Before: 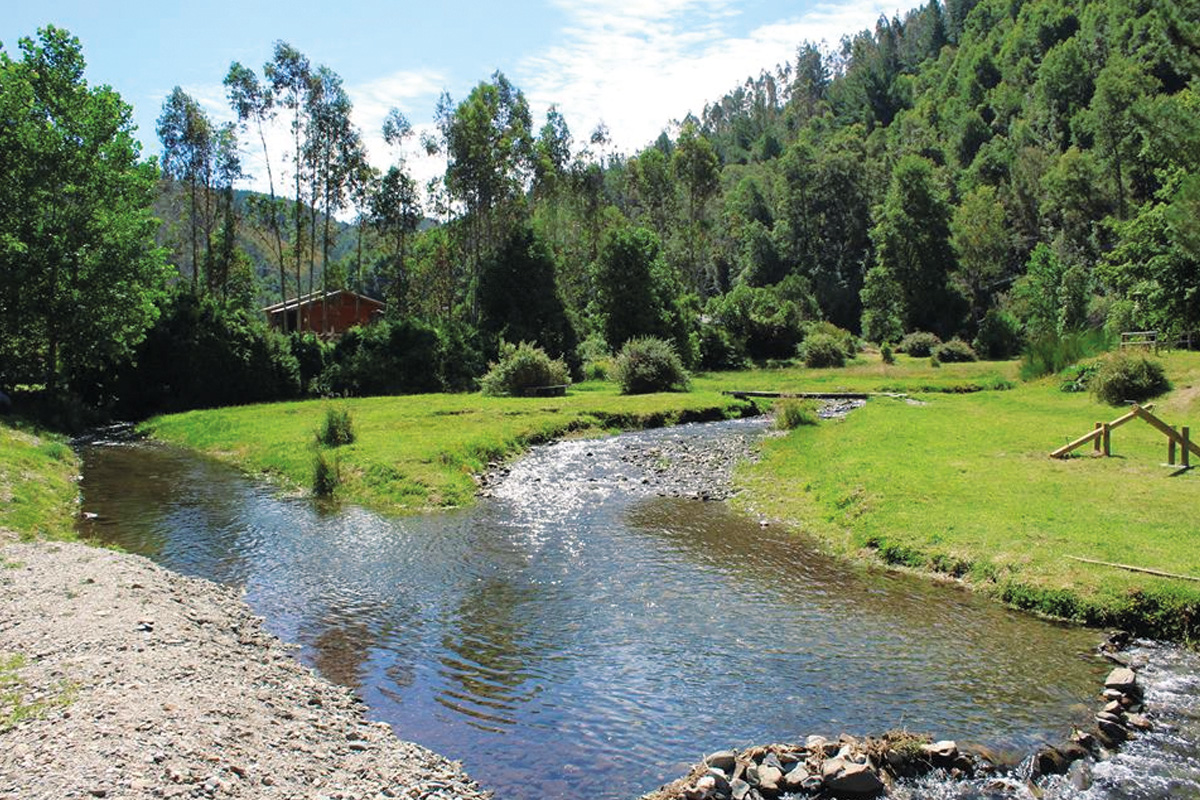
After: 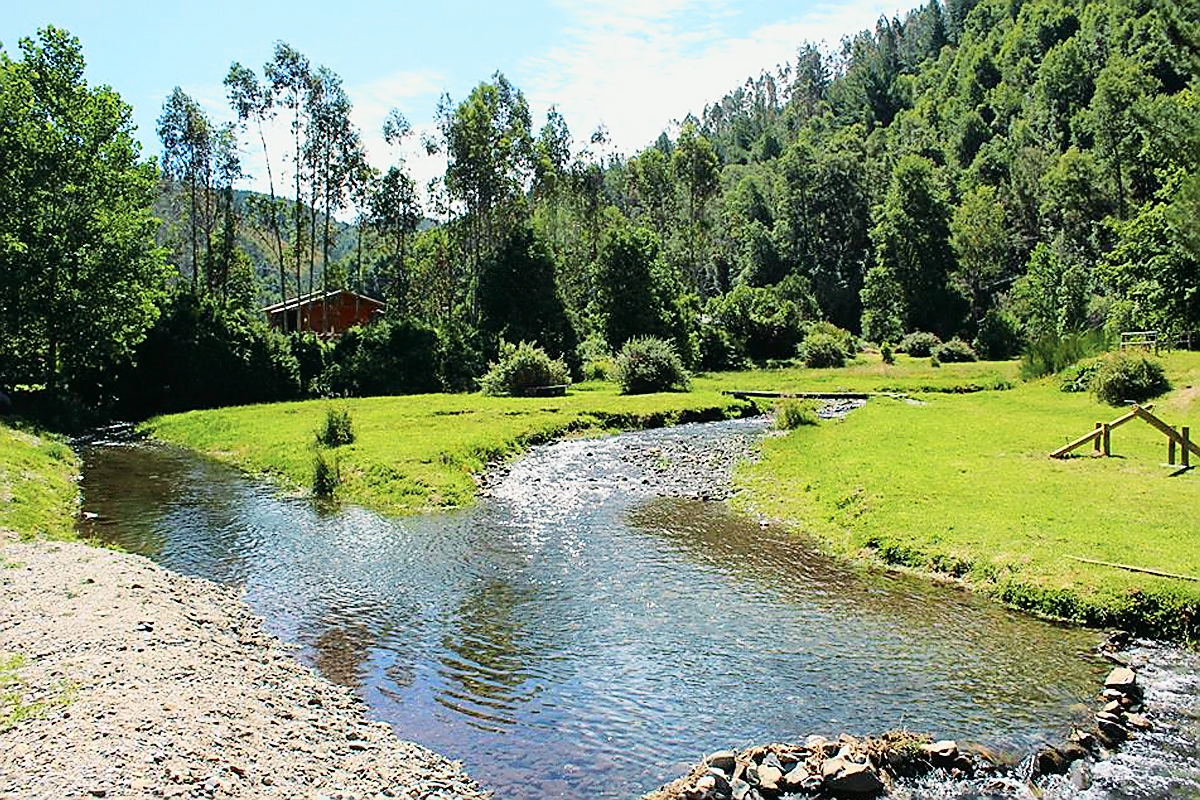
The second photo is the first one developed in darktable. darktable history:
tone curve: curves: ch0 [(0, 0.012) (0.031, 0.02) (0.12, 0.083) (0.193, 0.171) (0.277, 0.279) (0.45, 0.52) (0.568, 0.676) (0.678, 0.777) (0.875, 0.92) (1, 0.965)]; ch1 [(0, 0) (0.243, 0.245) (0.402, 0.41) (0.493, 0.486) (0.508, 0.507) (0.531, 0.53) (0.551, 0.564) (0.646, 0.672) (0.694, 0.732) (1, 1)]; ch2 [(0, 0) (0.249, 0.216) (0.356, 0.343) (0.424, 0.442) (0.476, 0.482) (0.498, 0.502) (0.517, 0.517) (0.532, 0.545) (0.562, 0.575) (0.614, 0.644) (0.706, 0.748) (0.808, 0.809) (0.991, 0.968)], color space Lab, independent channels, preserve colors none
sharpen: radius 1.4, amount 1.25, threshold 0.7
